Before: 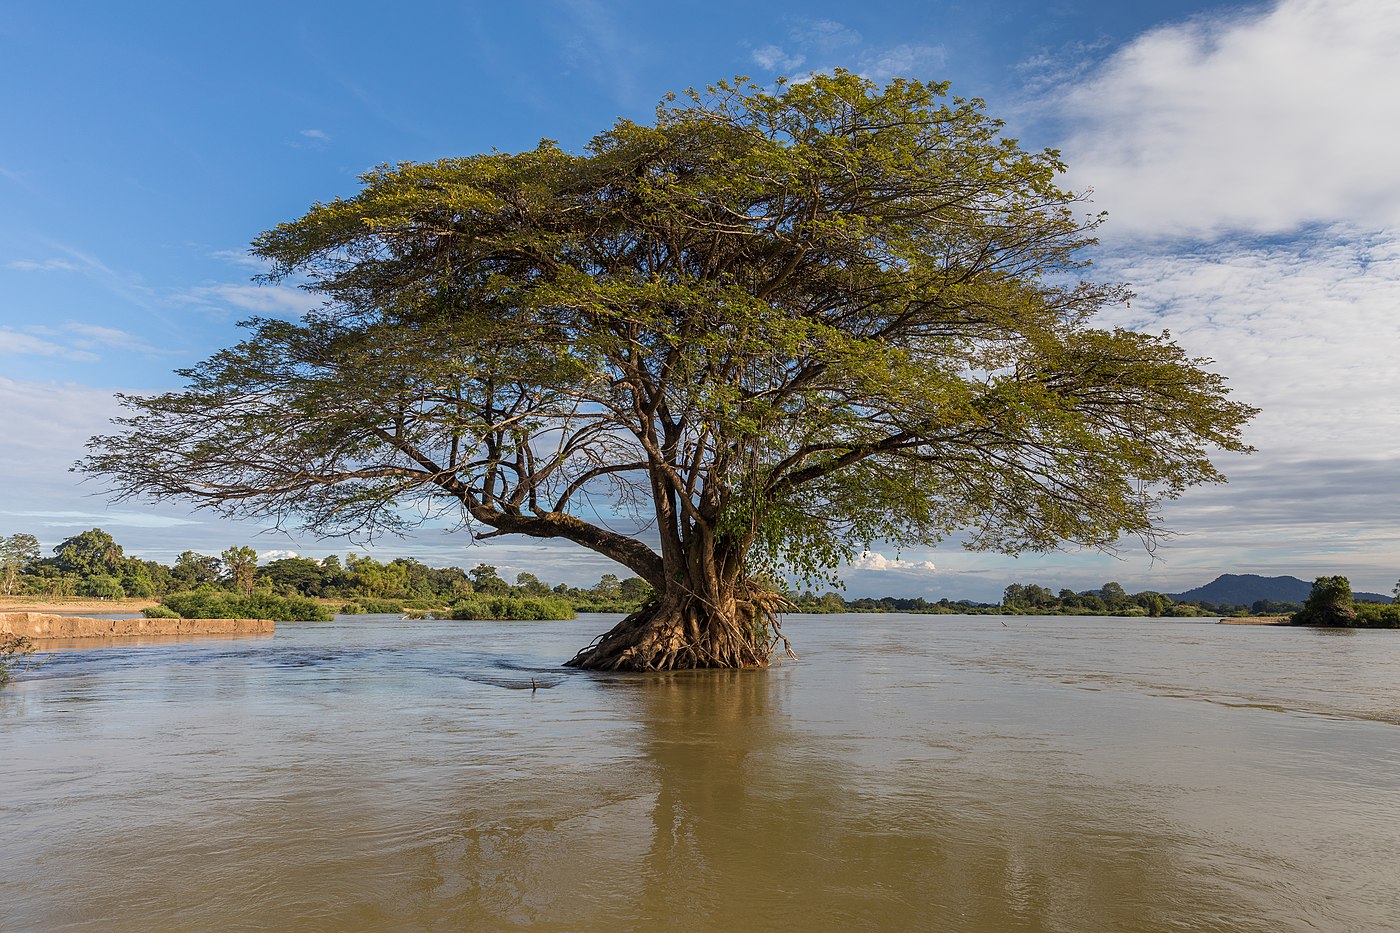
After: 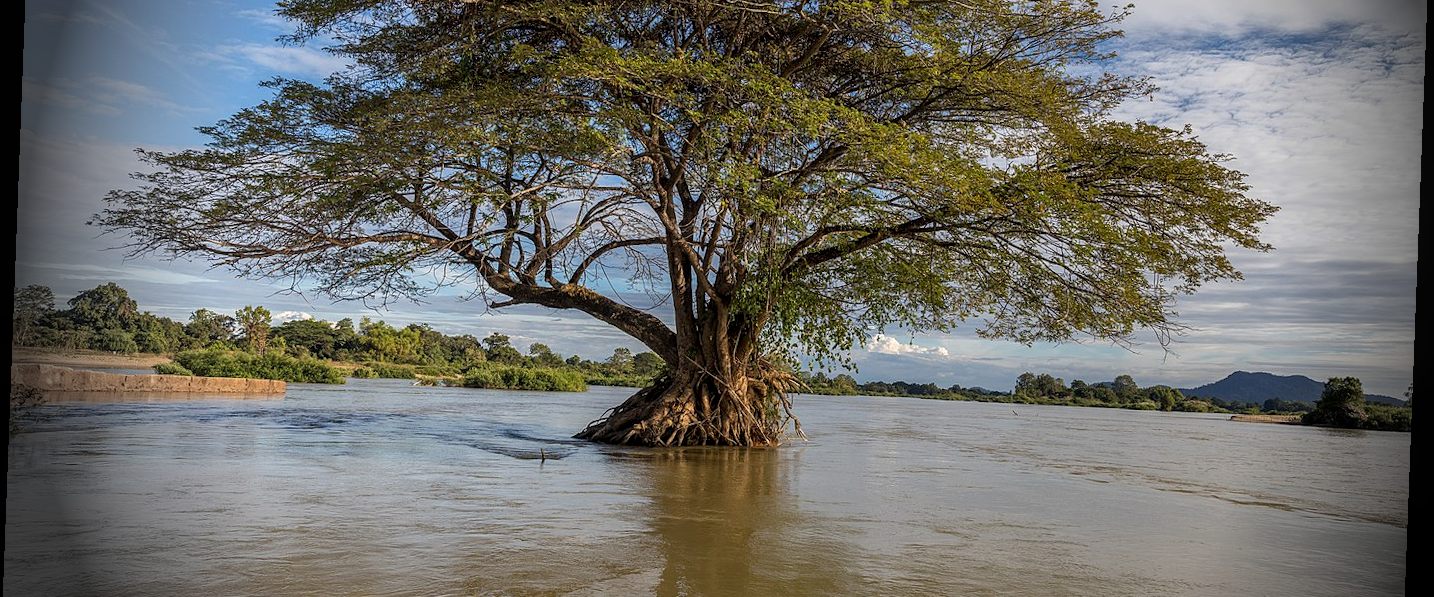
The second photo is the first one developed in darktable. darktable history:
rotate and perspective: rotation 2.17°, automatic cropping off
tone equalizer: on, module defaults
vignetting: fall-off start 76.42%, fall-off radius 27.36%, brightness -0.872, center (0.037, -0.09), width/height ratio 0.971
crop and rotate: top 25.357%, bottom 13.942%
local contrast: on, module defaults
